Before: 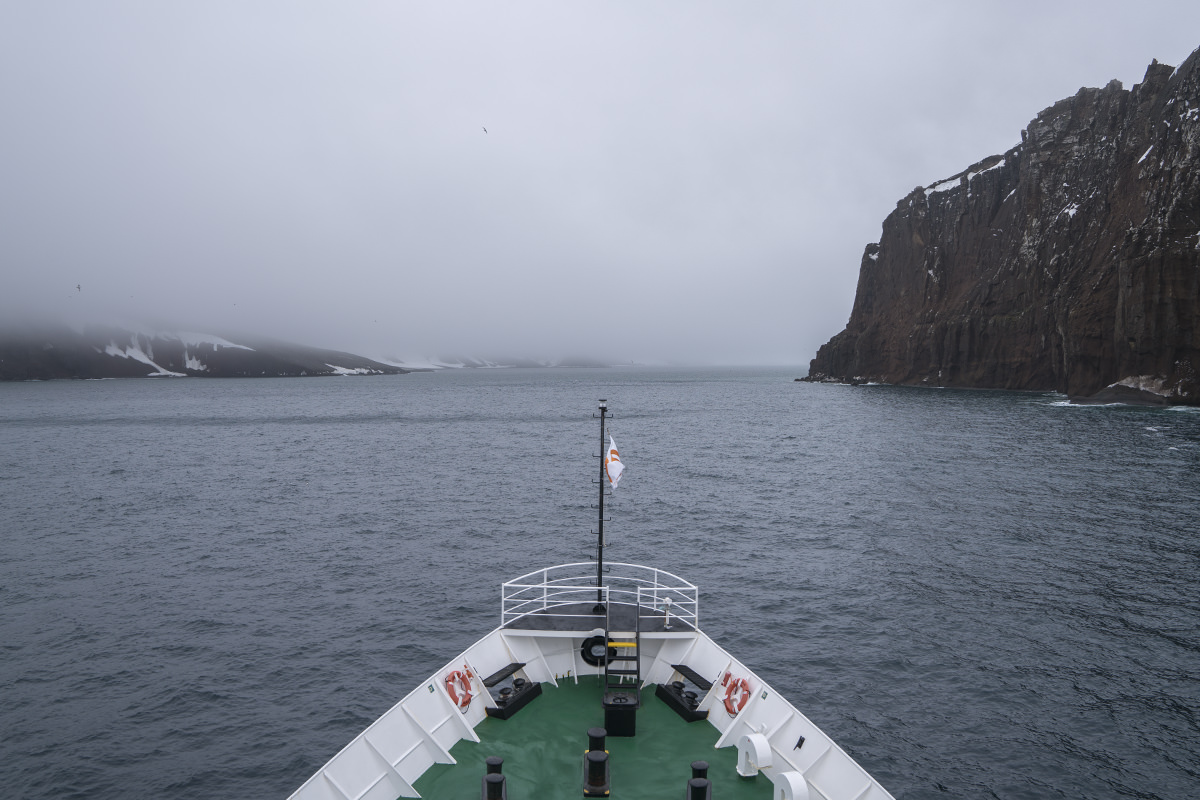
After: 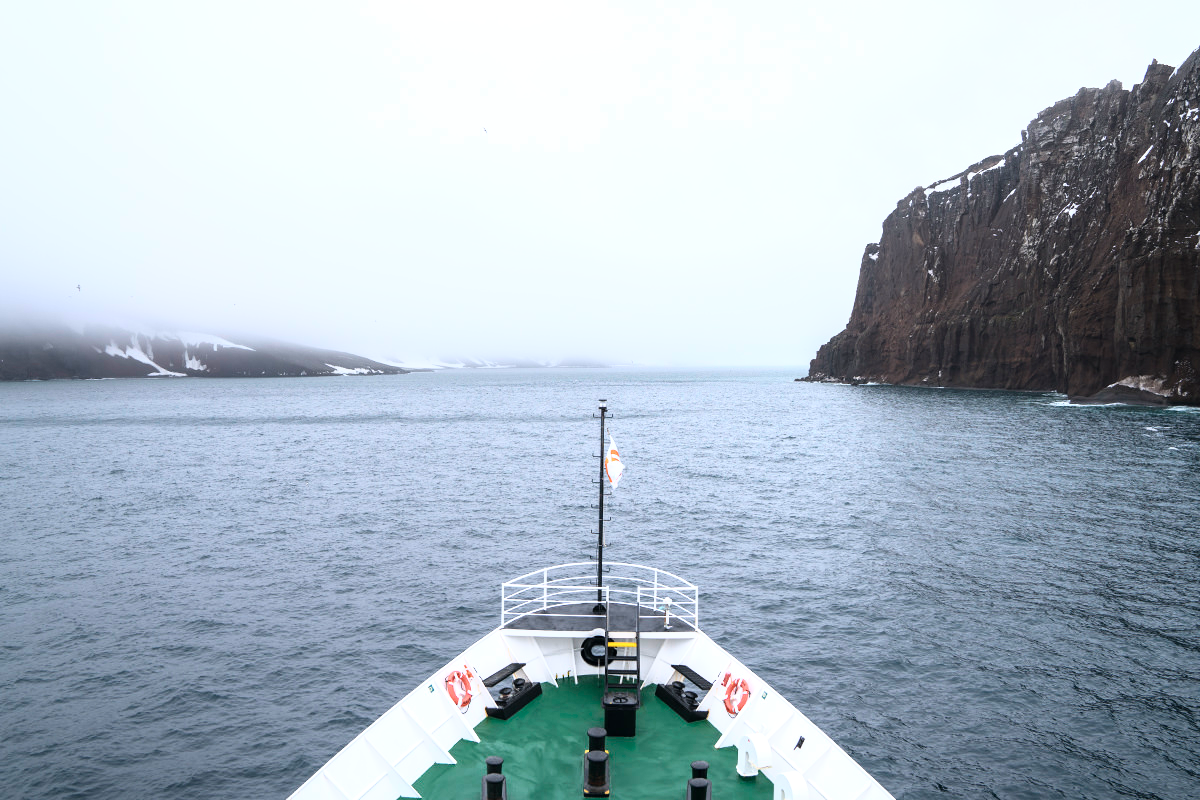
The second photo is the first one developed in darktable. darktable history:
tone equalizer: -8 EV -0.749 EV, -7 EV -0.67 EV, -6 EV -0.571 EV, -5 EV -0.415 EV, -3 EV 0.391 EV, -2 EV 0.6 EV, -1 EV 0.696 EV, +0 EV 0.73 EV, smoothing 1
base curve: curves: ch0 [(0, 0) (0.557, 0.834) (1, 1)]
